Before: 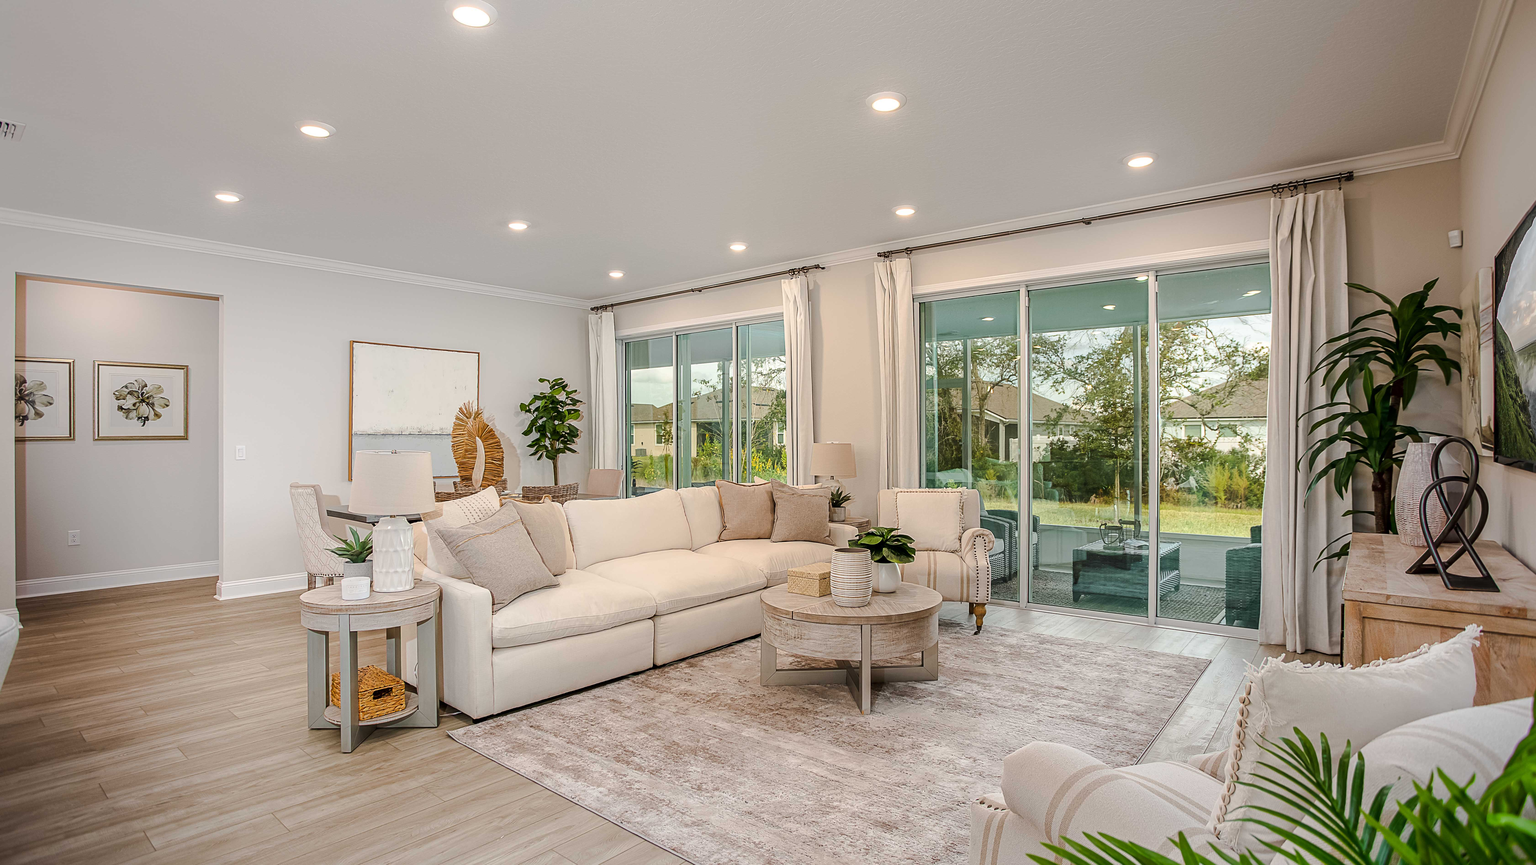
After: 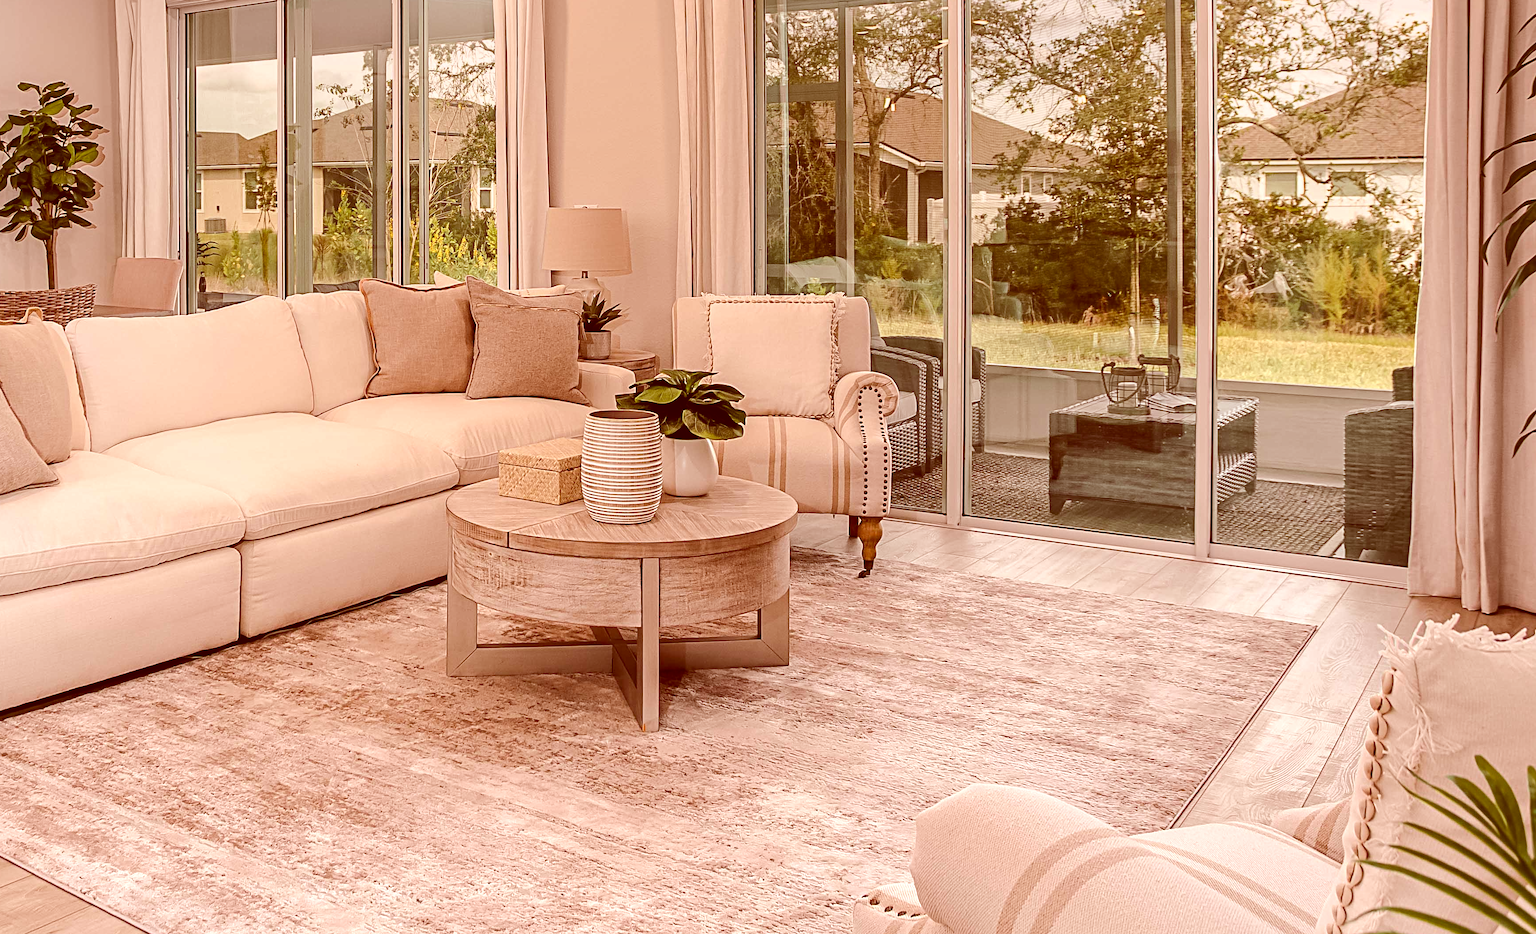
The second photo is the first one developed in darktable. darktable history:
color correction: highlights a* 9.03, highlights b* 8.71, shadows a* 40, shadows b* 40, saturation 0.8
exposure: black level correction -0.002, exposure 0.54 EV, compensate highlight preservation false
crop: left 34.479%, top 38.822%, right 13.718%, bottom 5.172%
graduated density: on, module defaults
